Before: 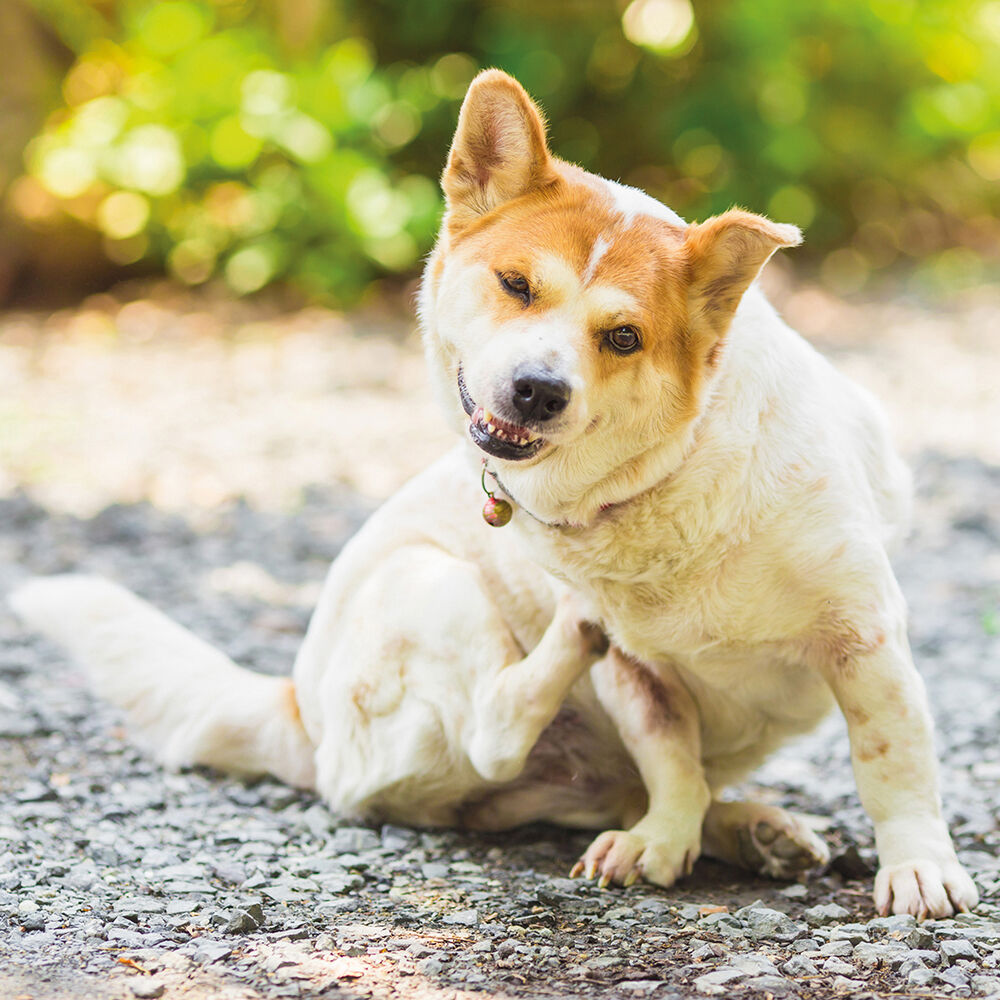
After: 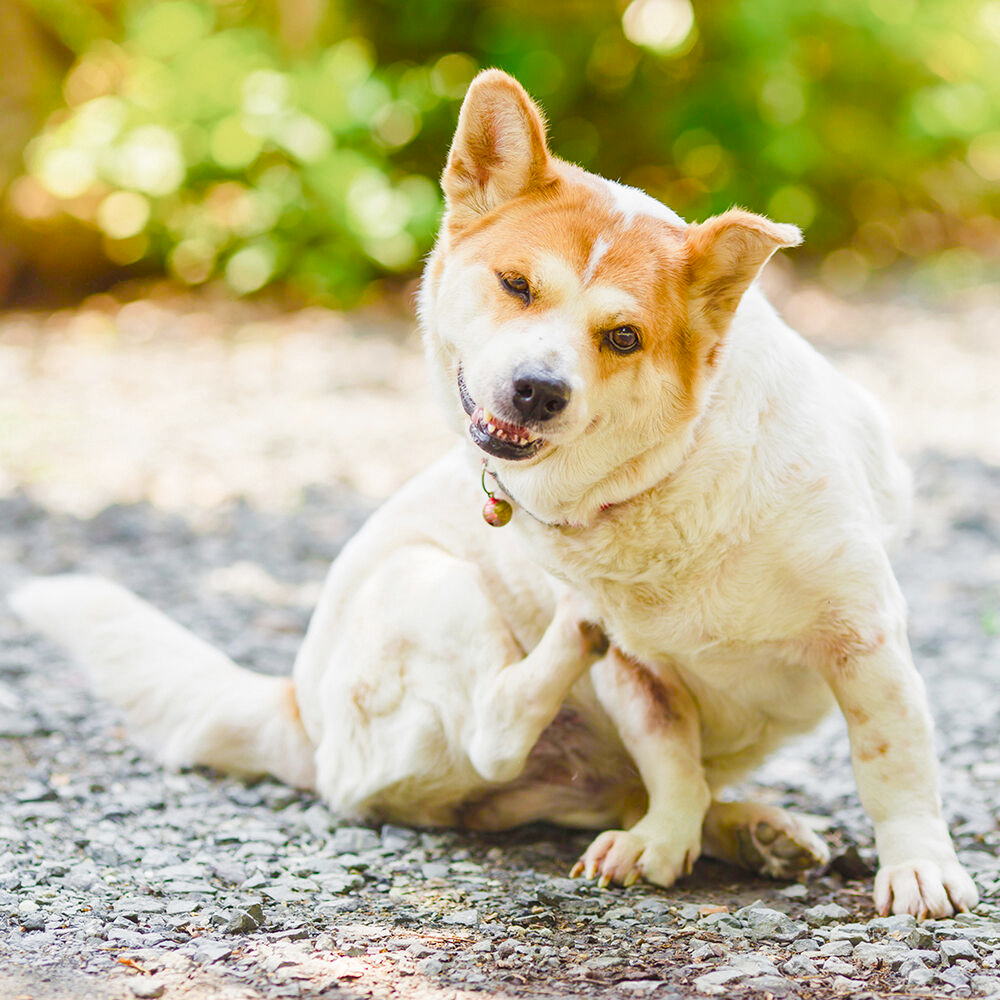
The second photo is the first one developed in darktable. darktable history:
color balance rgb: linear chroma grading › global chroma -0.715%, perceptual saturation grading › global saturation 0.5%, perceptual saturation grading › highlights -29.525%, perceptual saturation grading › mid-tones 29.715%, perceptual saturation grading › shadows 59.585%, perceptual brilliance grading › mid-tones 10.275%, perceptual brilliance grading › shadows 15.53%
